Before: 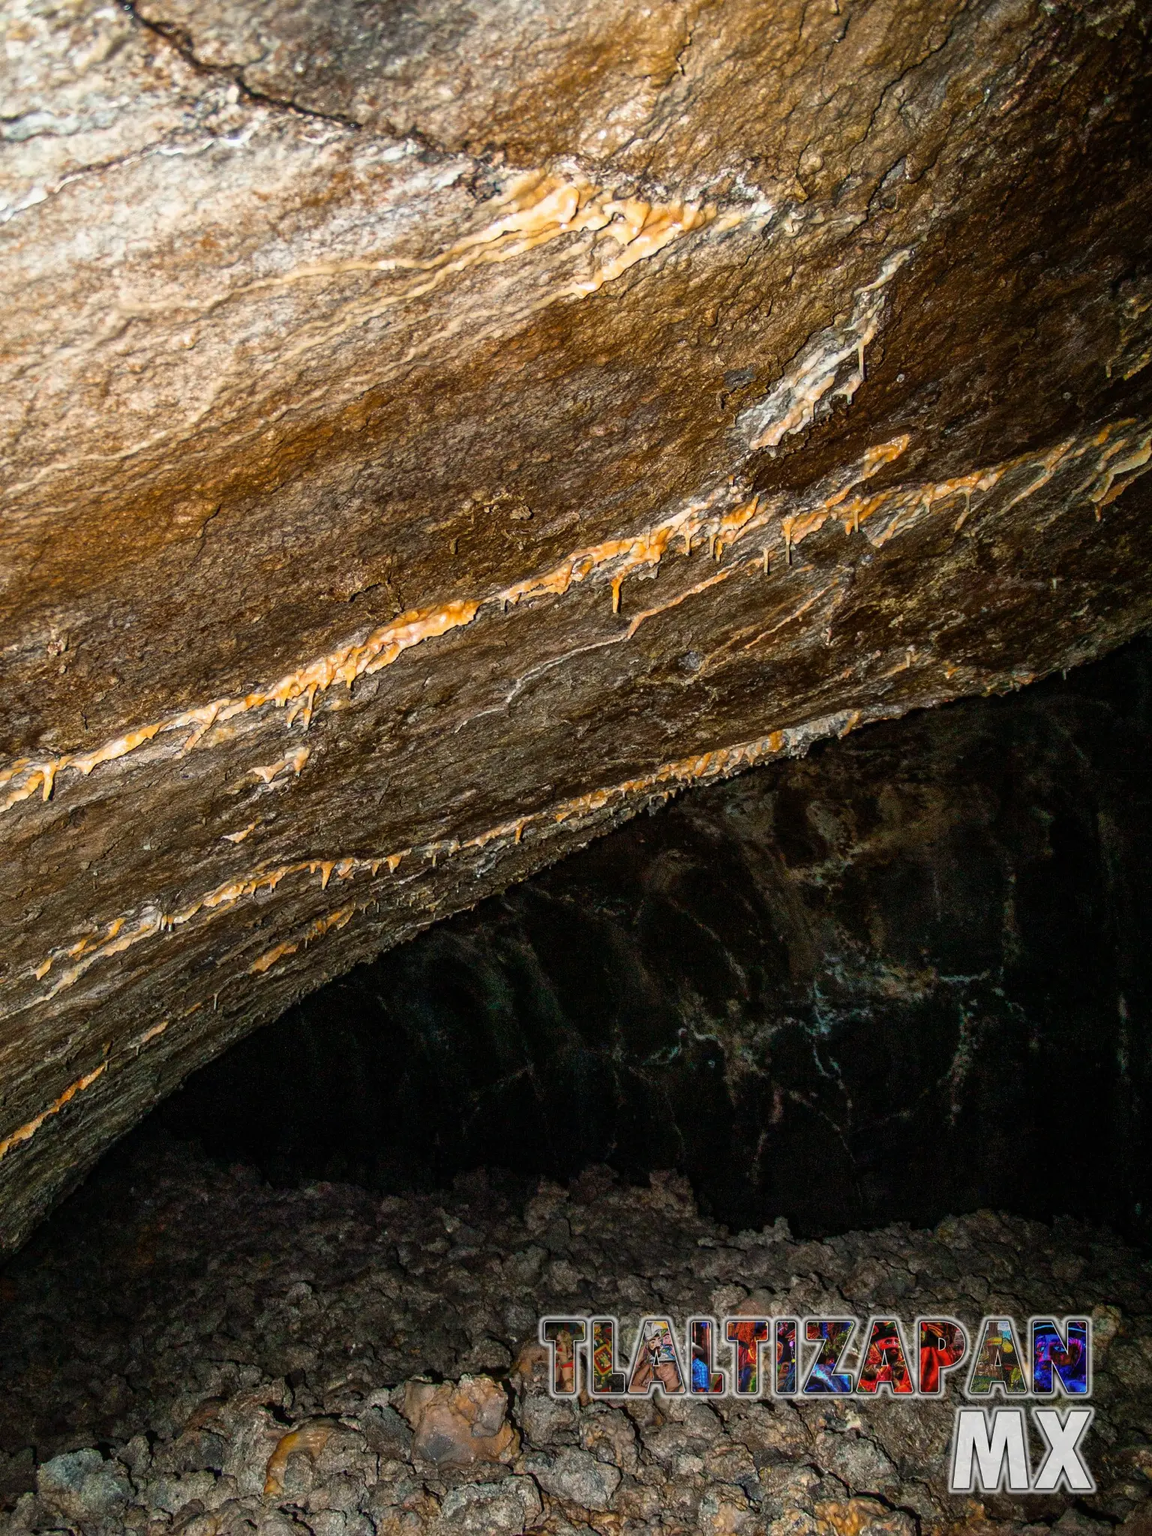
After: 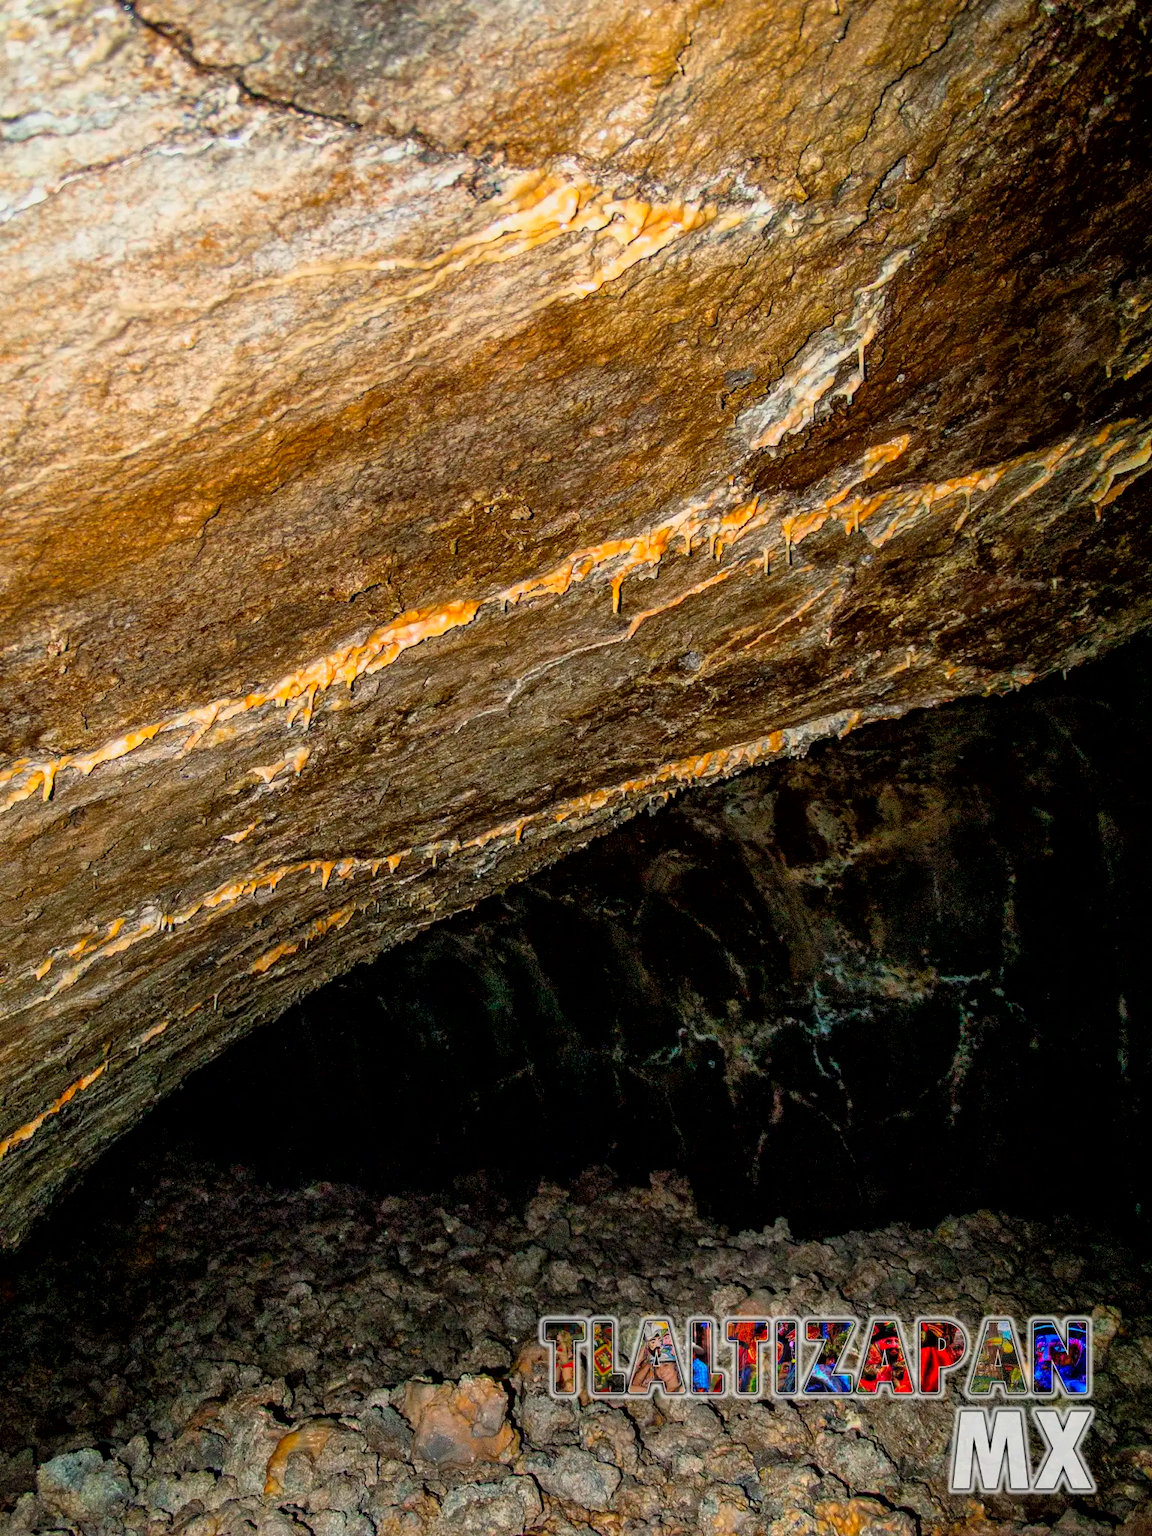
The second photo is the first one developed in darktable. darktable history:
exposure: black level correction 0.006, exposure -0.226 EV, compensate highlight preservation false
contrast brightness saturation: contrast 0.07, brightness 0.18, saturation 0.4
